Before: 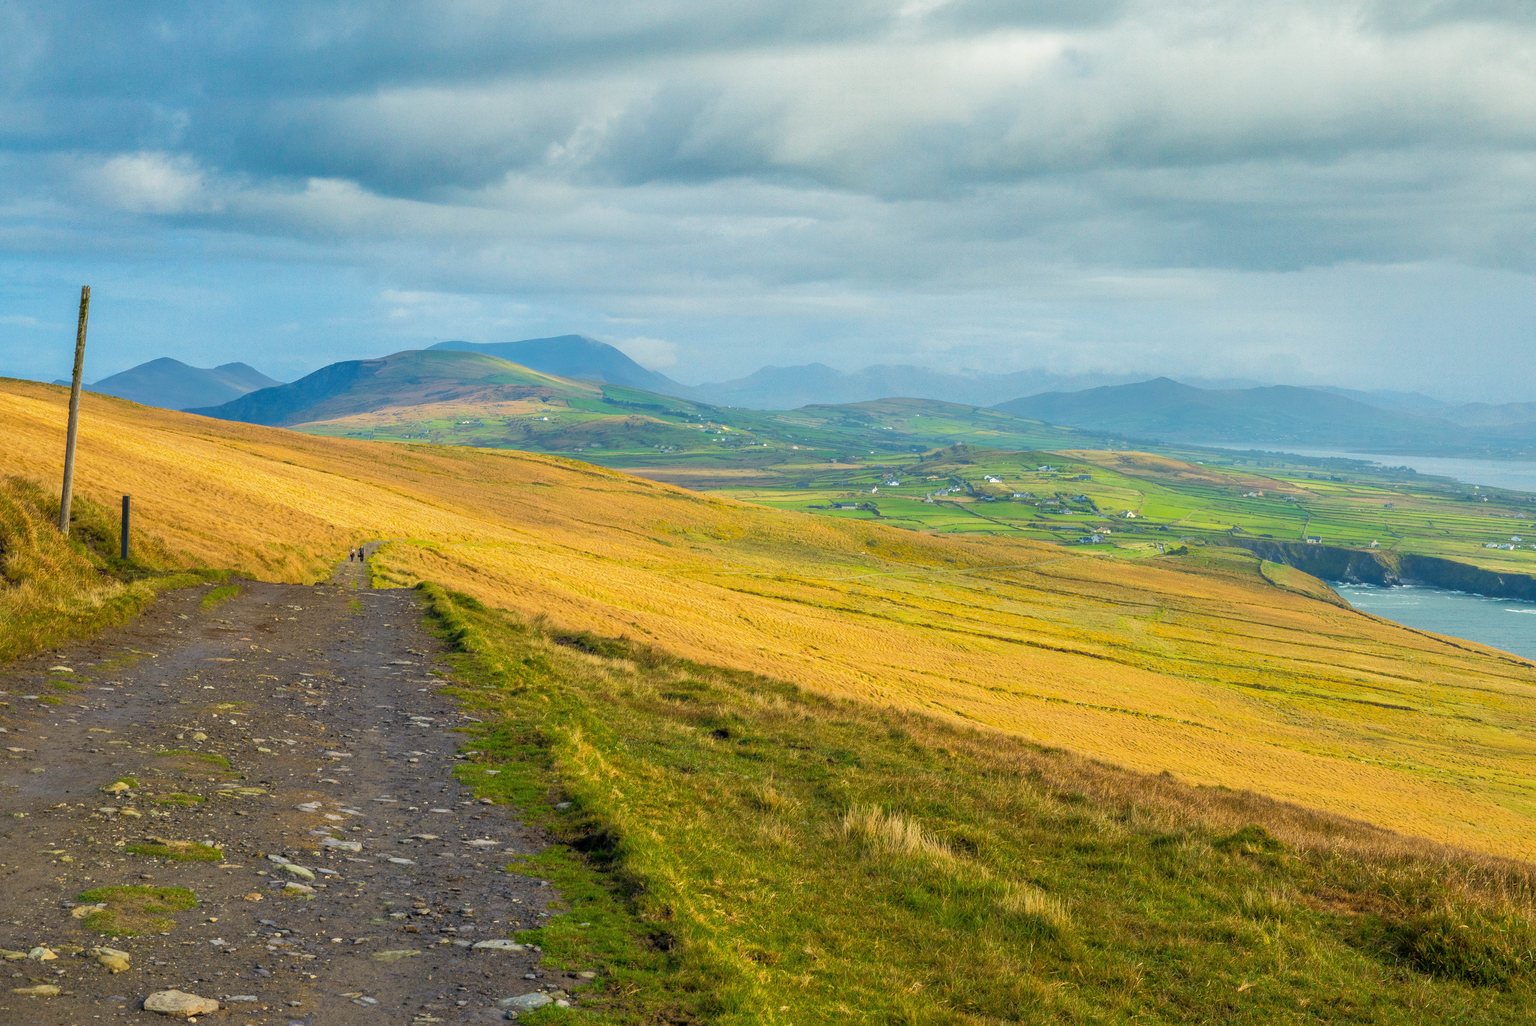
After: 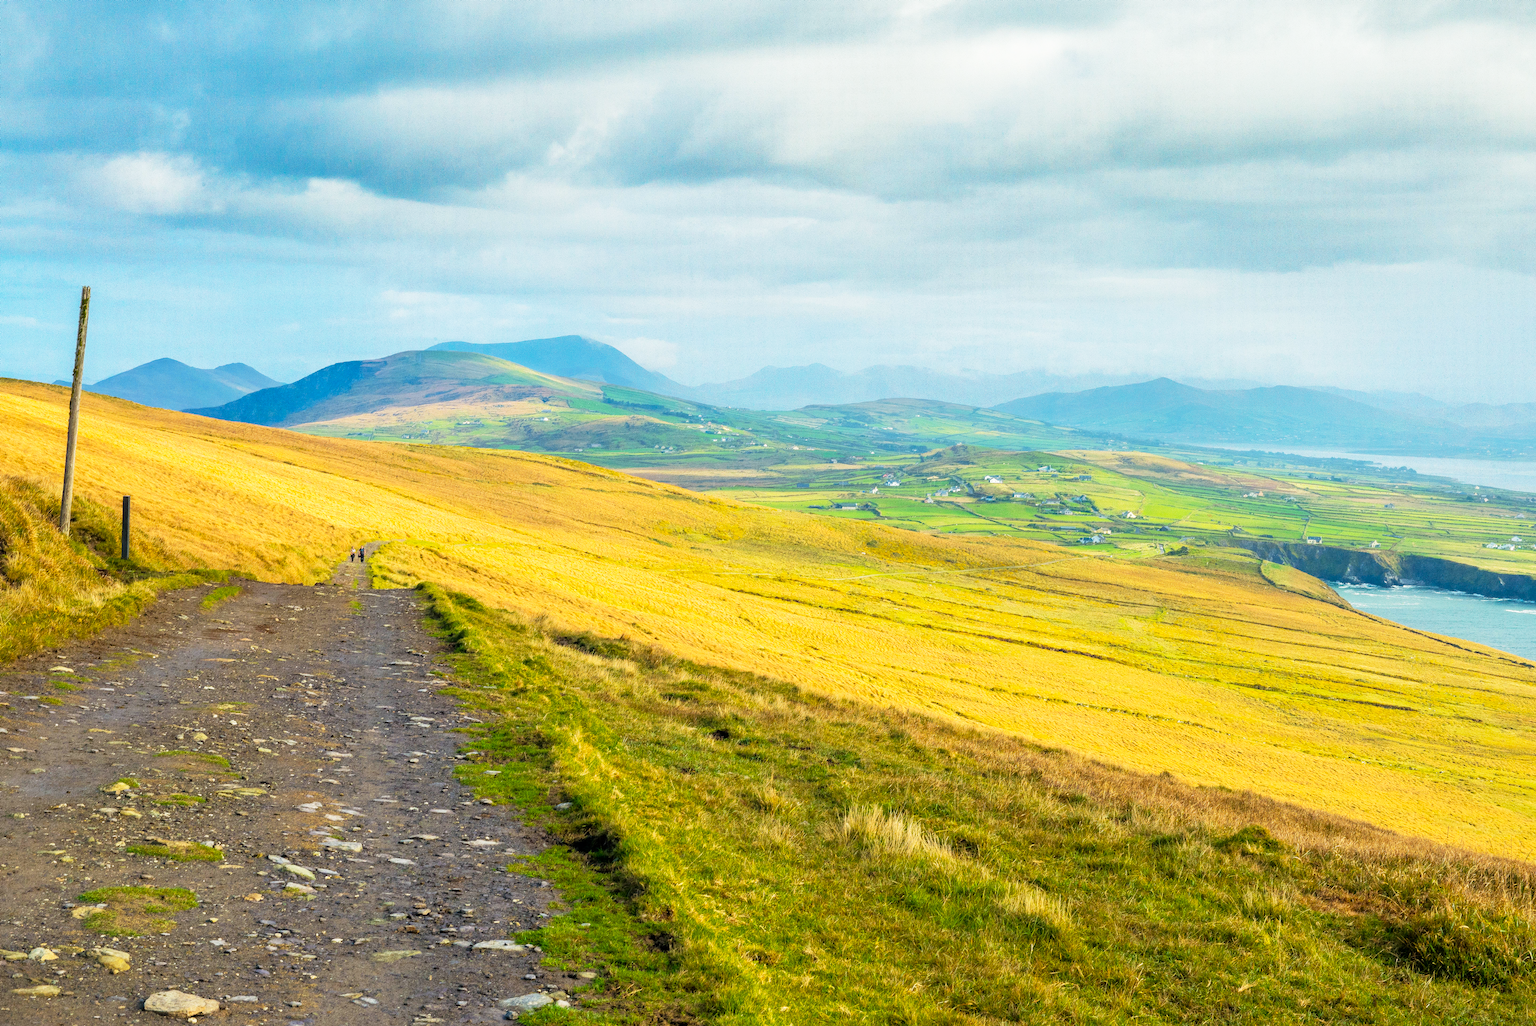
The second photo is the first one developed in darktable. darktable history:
base curve: curves: ch0 [(0, 0) (0.005, 0.002) (0.193, 0.295) (0.399, 0.664) (0.75, 0.928) (1, 1)], preserve colors none
color correction: highlights b* 0.013
